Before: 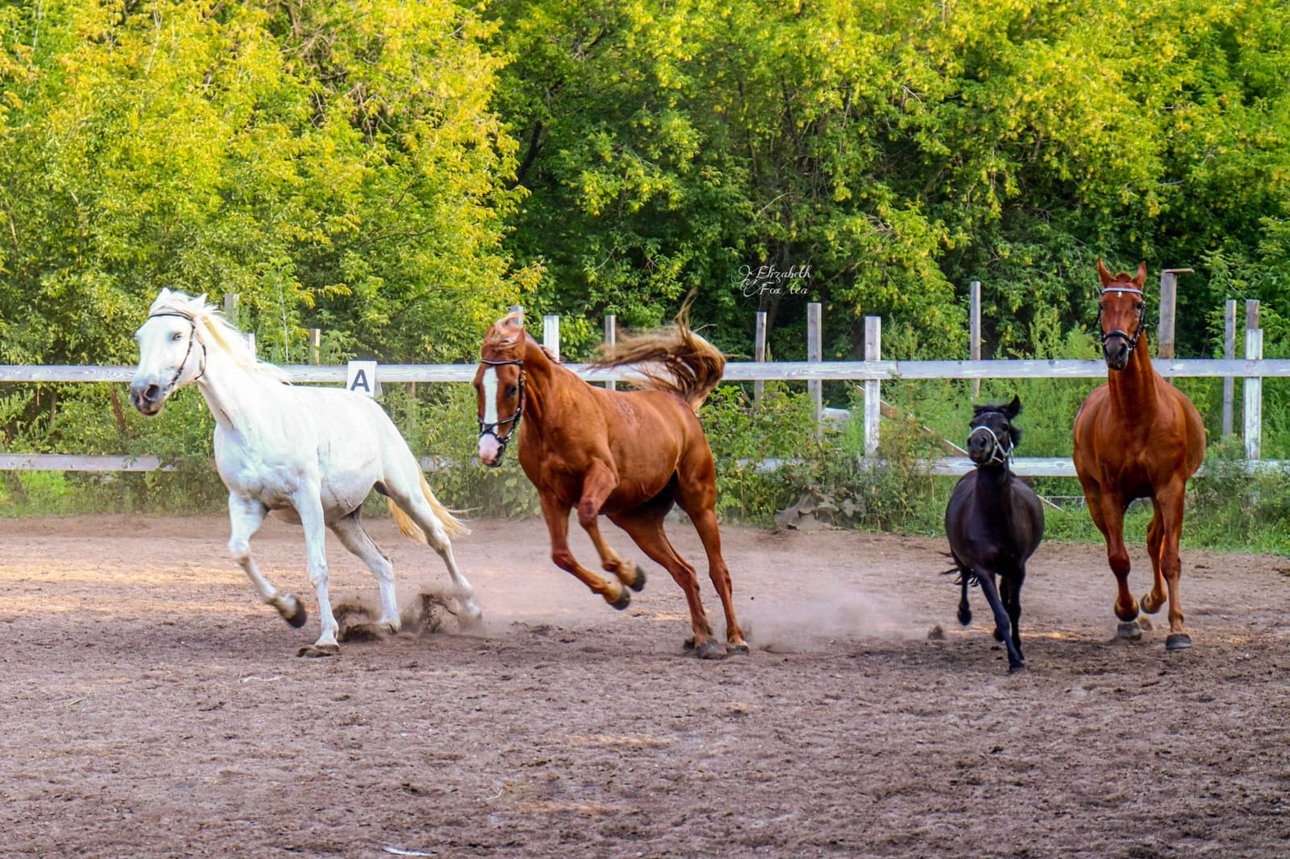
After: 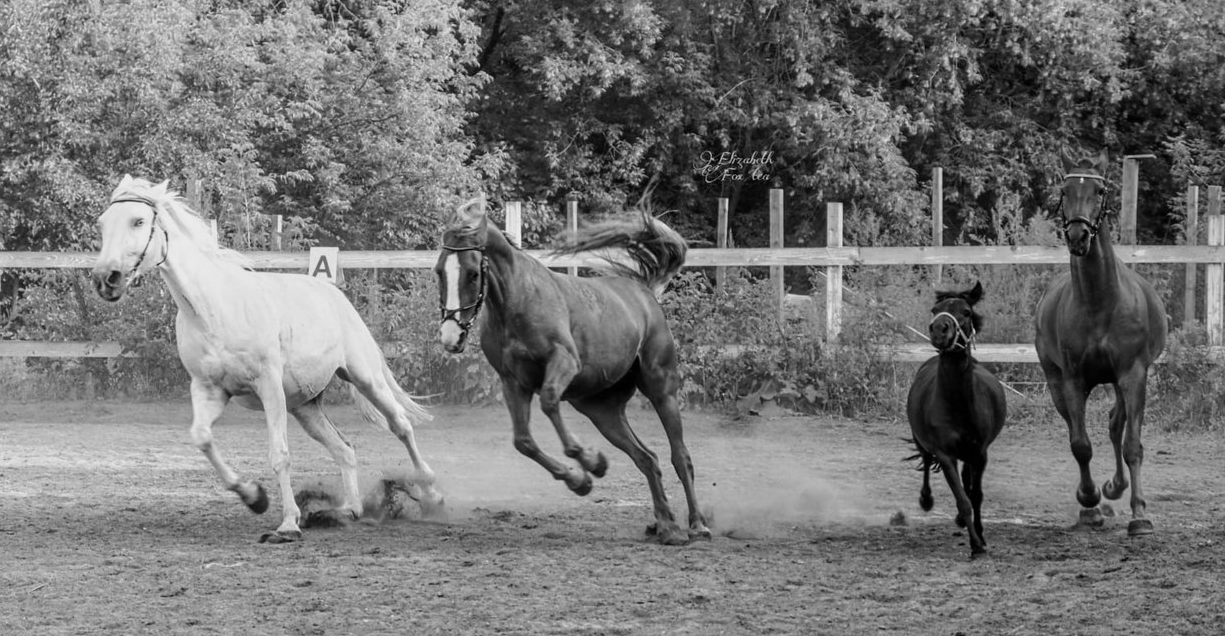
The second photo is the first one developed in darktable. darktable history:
crop and rotate: left 2.991%, top 13.302%, right 1.981%, bottom 12.636%
monochrome: a 26.22, b 42.67, size 0.8
